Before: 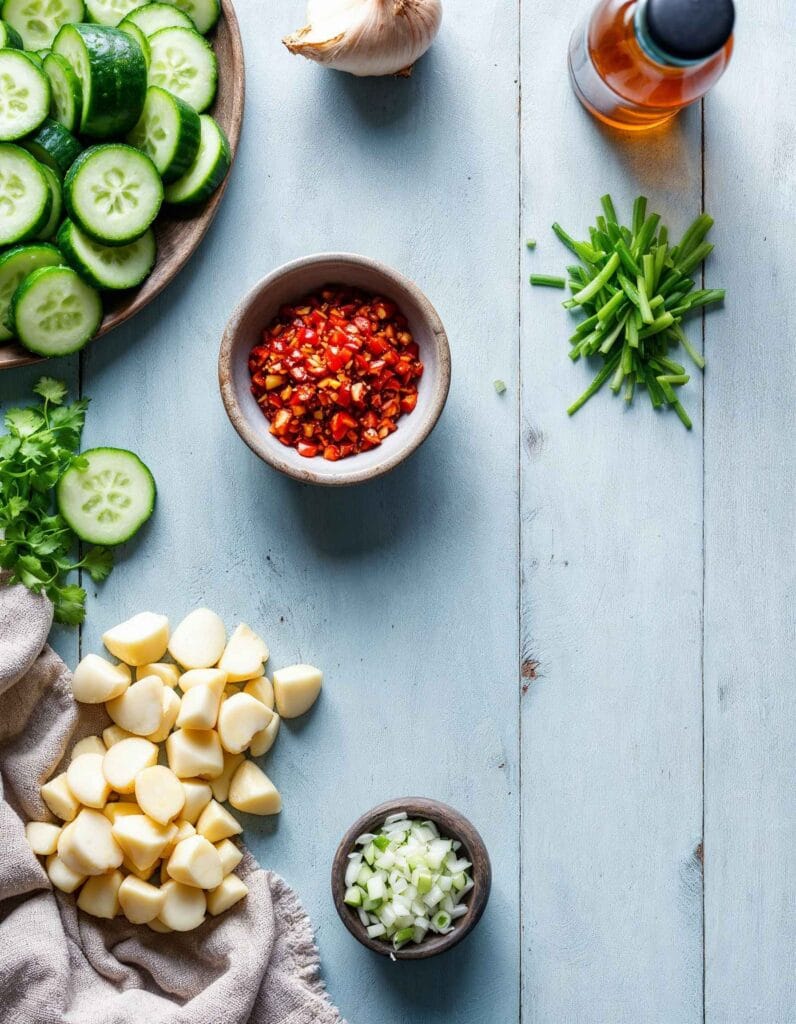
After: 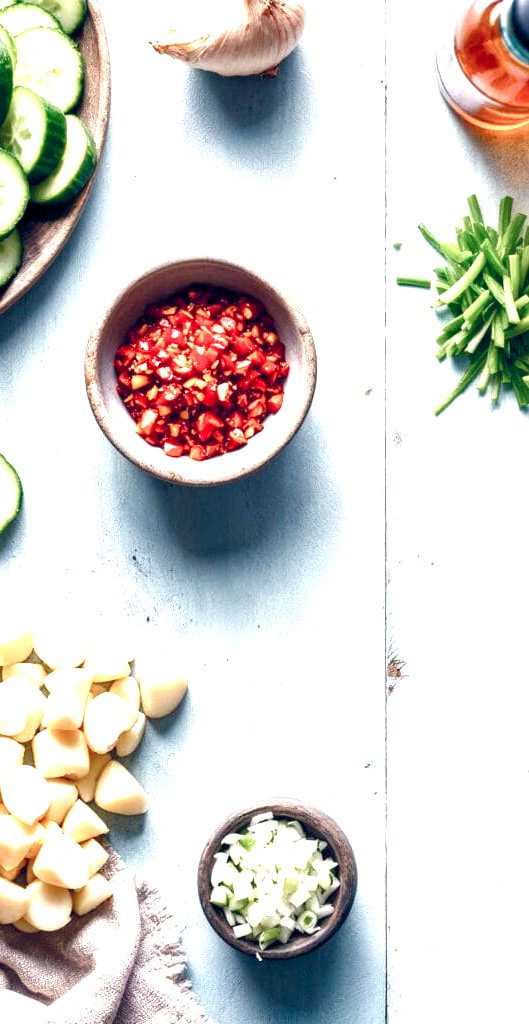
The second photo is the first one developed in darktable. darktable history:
crop: left 16.899%, right 16.556%
exposure: black level correction 0, exposure 1.015 EV, compensate exposure bias true, compensate highlight preservation false
color balance rgb: highlights gain › chroma 2.94%, highlights gain › hue 60.57°, global offset › chroma 0.25%, global offset › hue 256.52°, perceptual saturation grading › global saturation 20%, perceptual saturation grading › highlights -50%, perceptual saturation grading › shadows 30%, contrast 15%
color zones: curves: ch0 [(0, 0.5) (0.143, 0.5) (0.286, 0.456) (0.429, 0.5) (0.571, 0.5) (0.714, 0.5) (0.857, 0.5) (1, 0.5)]; ch1 [(0, 0.5) (0.143, 0.5) (0.286, 0.422) (0.429, 0.5) (0.571, 0.5) (0.714, 0.5) (0.857, 0.5) (1, 0.5)]
